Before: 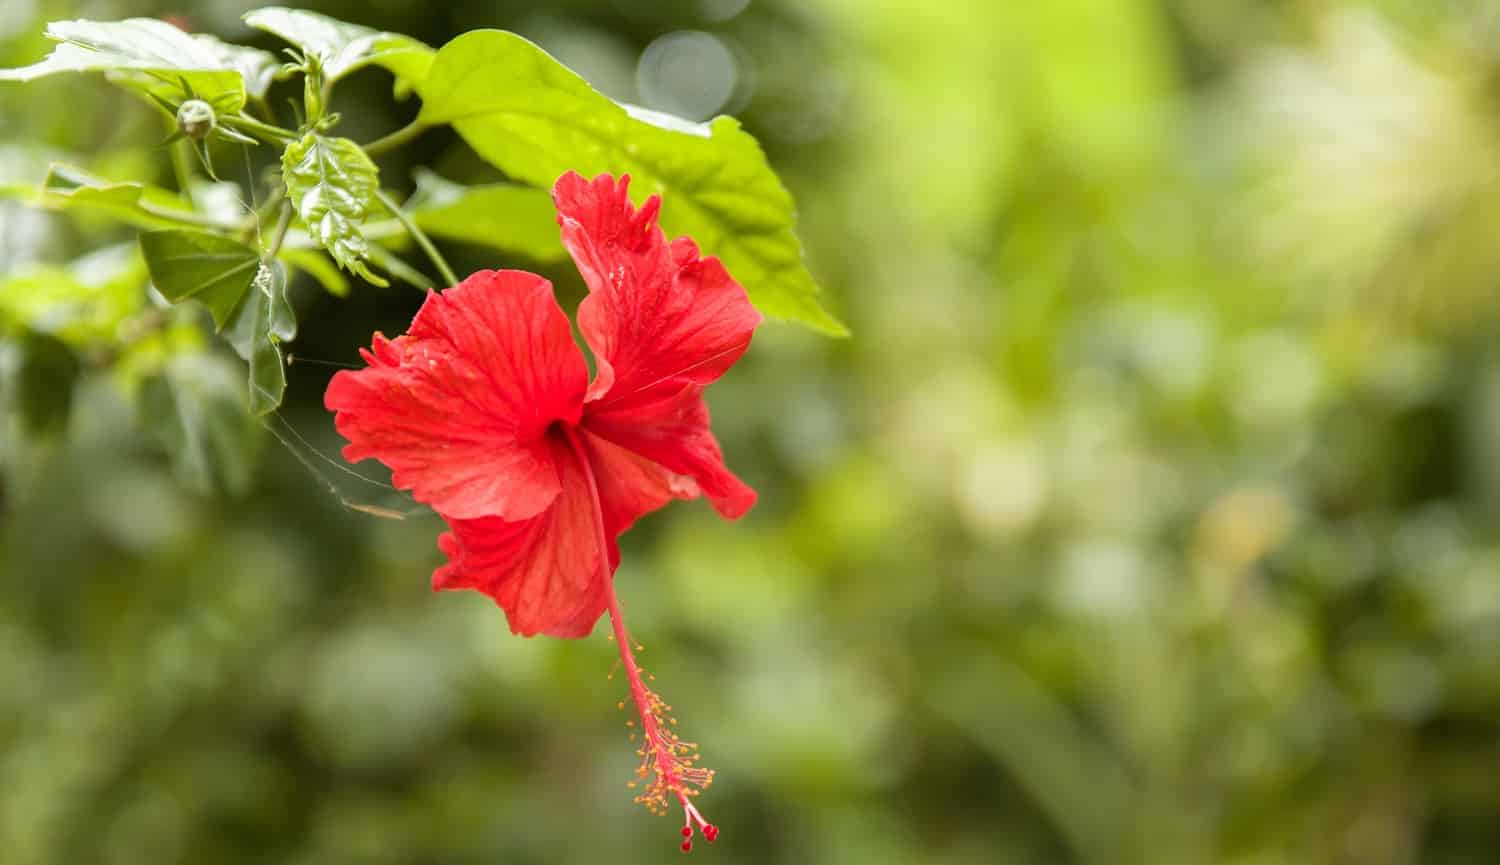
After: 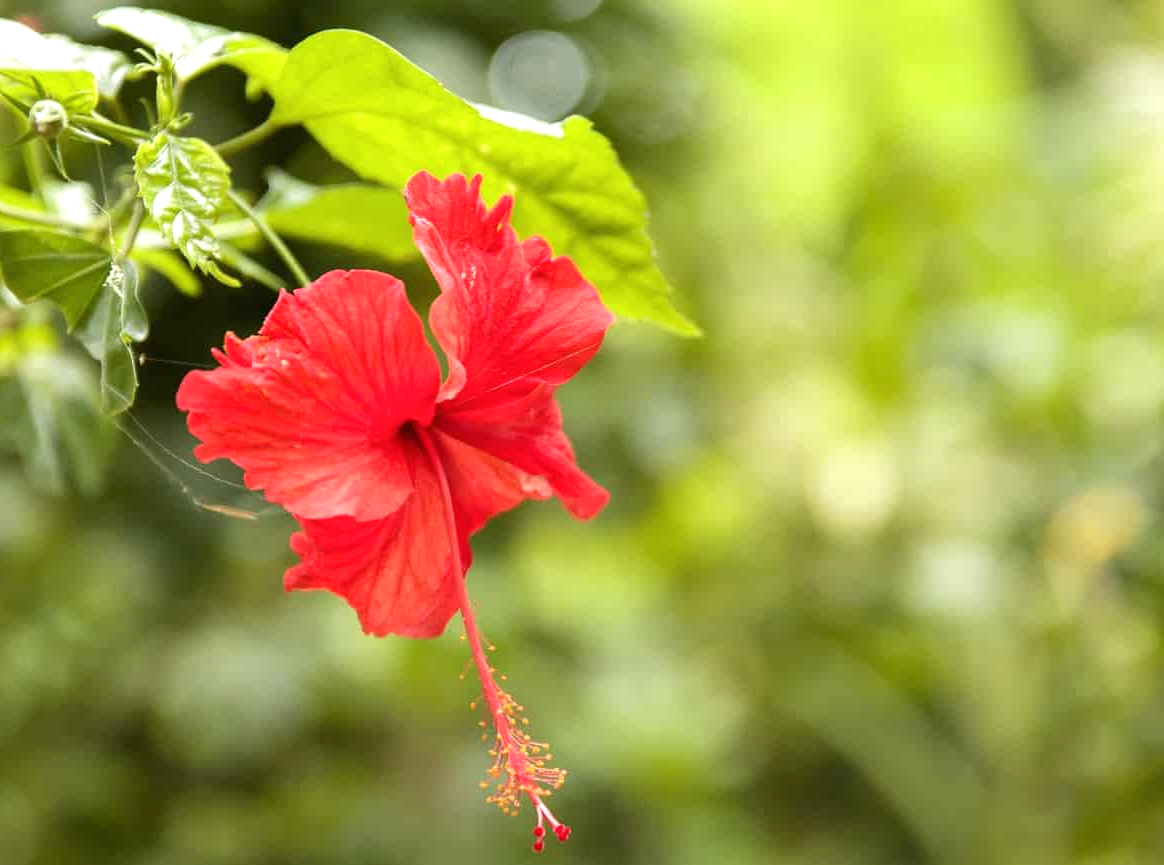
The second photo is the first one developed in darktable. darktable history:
exposure: exposure 0.402 EV, compensate exposure bias true, compensate highlight preservation false
crop: left 9.875%, right 12.462%
color calibration: illuminant same as pipeline (D50), adaptation none (bypass), x 0.332, y 0.334, temperature 5022.98 K
